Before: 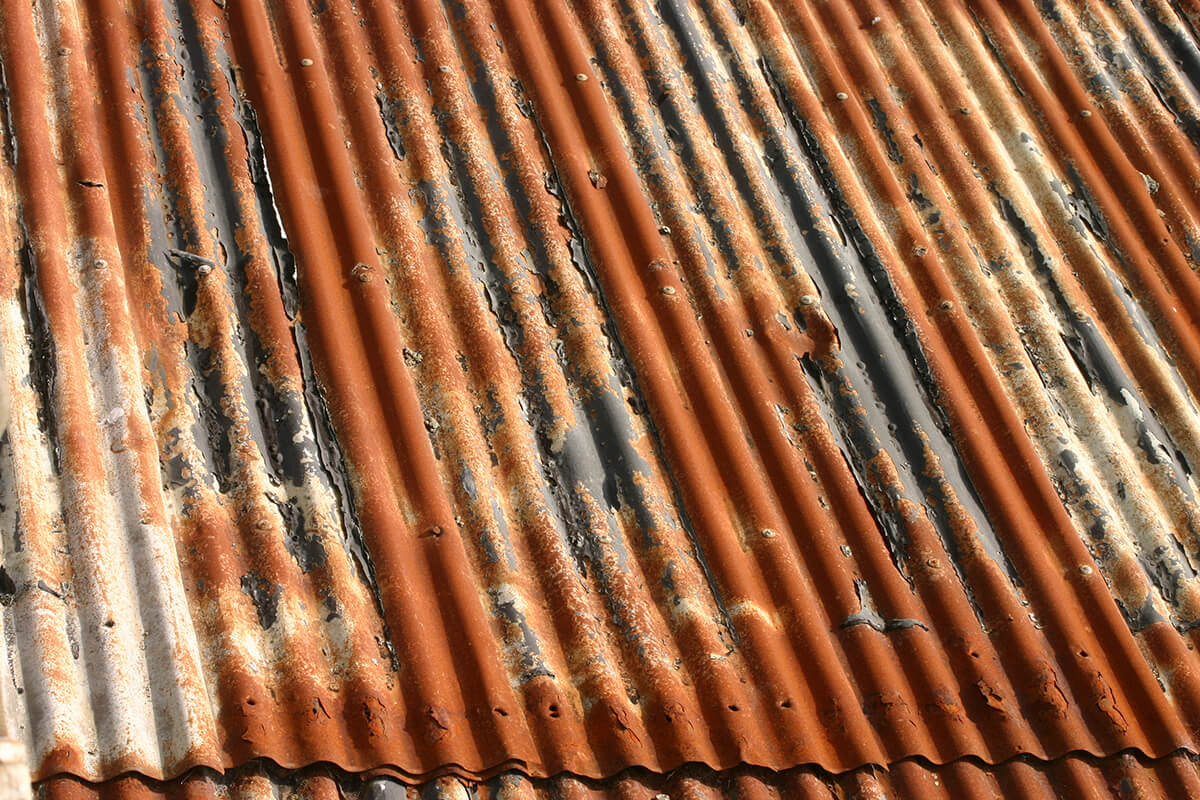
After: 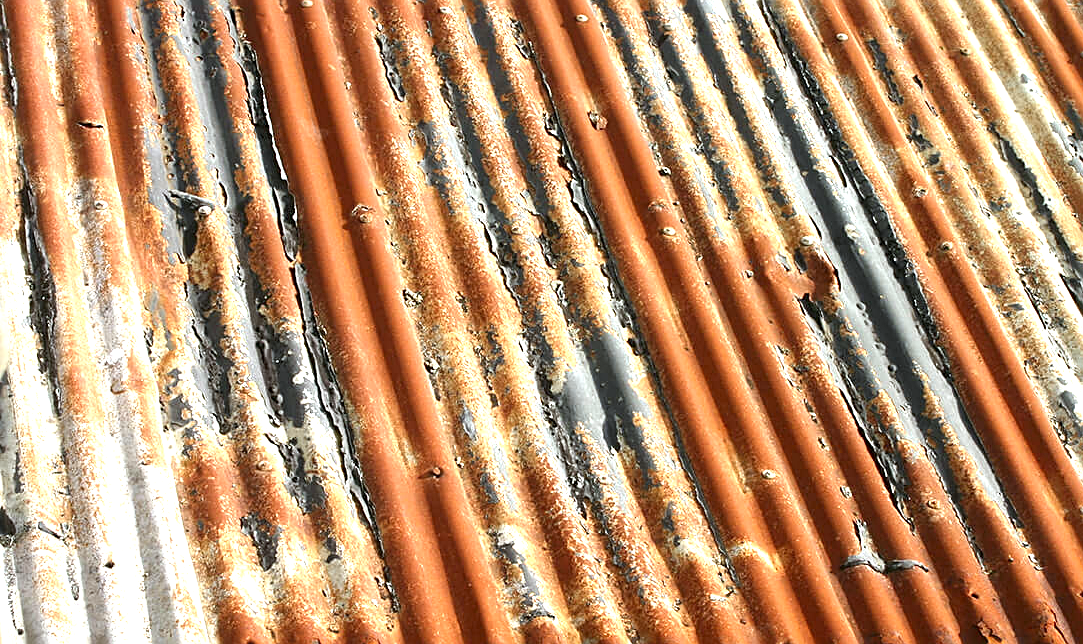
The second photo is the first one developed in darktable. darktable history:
crop: top 7.49%, right 9.717%, bottom 11.943%
exposure: black level correction 0, exposure 1.015 EV, compensate exposure bias true, compensate highlight preservation false
white balance: red 0.925, blue 1.046
sharpen: radius 2.767
